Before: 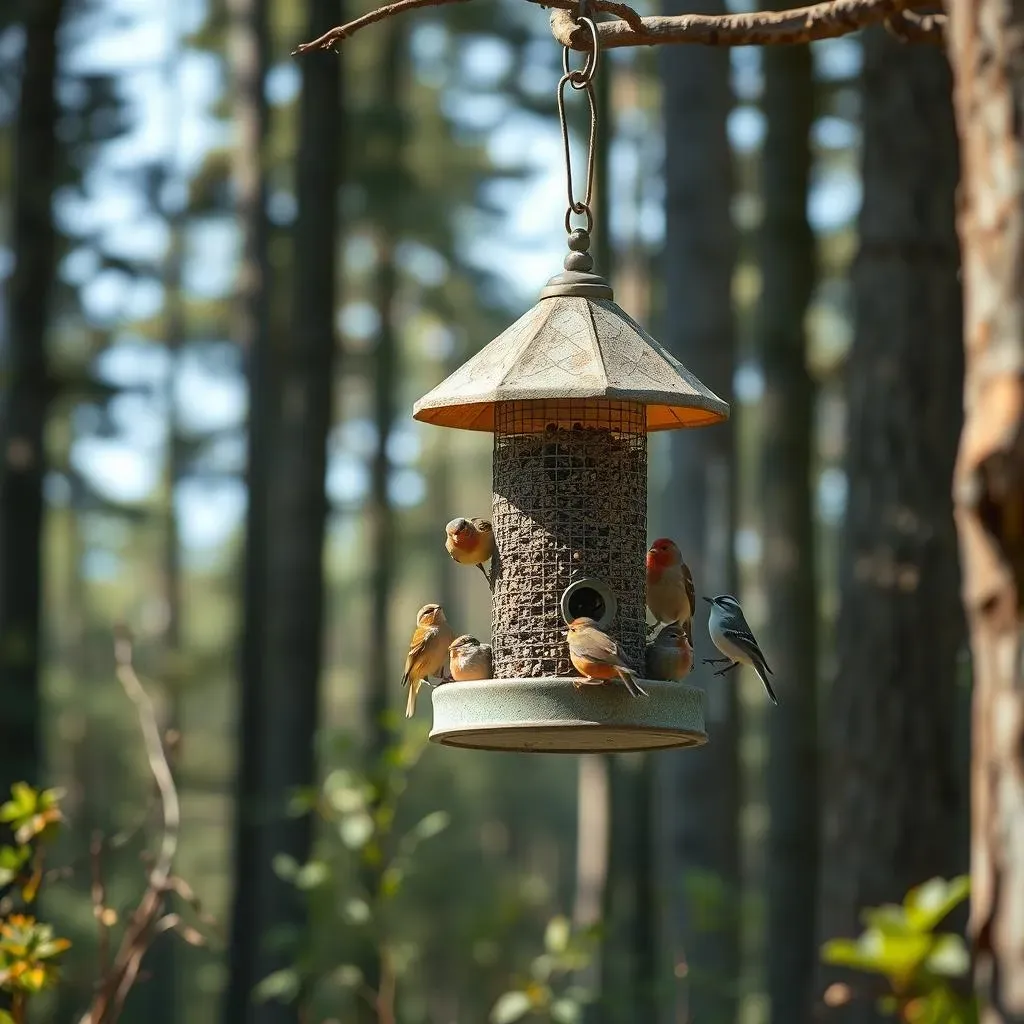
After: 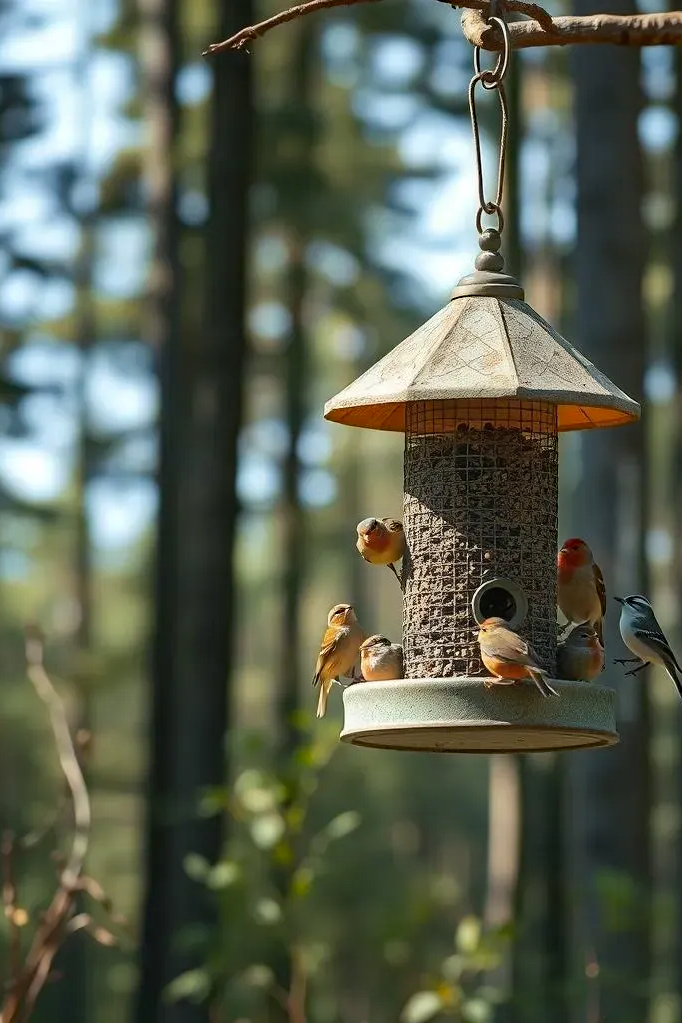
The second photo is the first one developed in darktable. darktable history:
crop and rotate: left 8.786%, right 24.548%
haze removal: compatibility mode true, adaptive false
